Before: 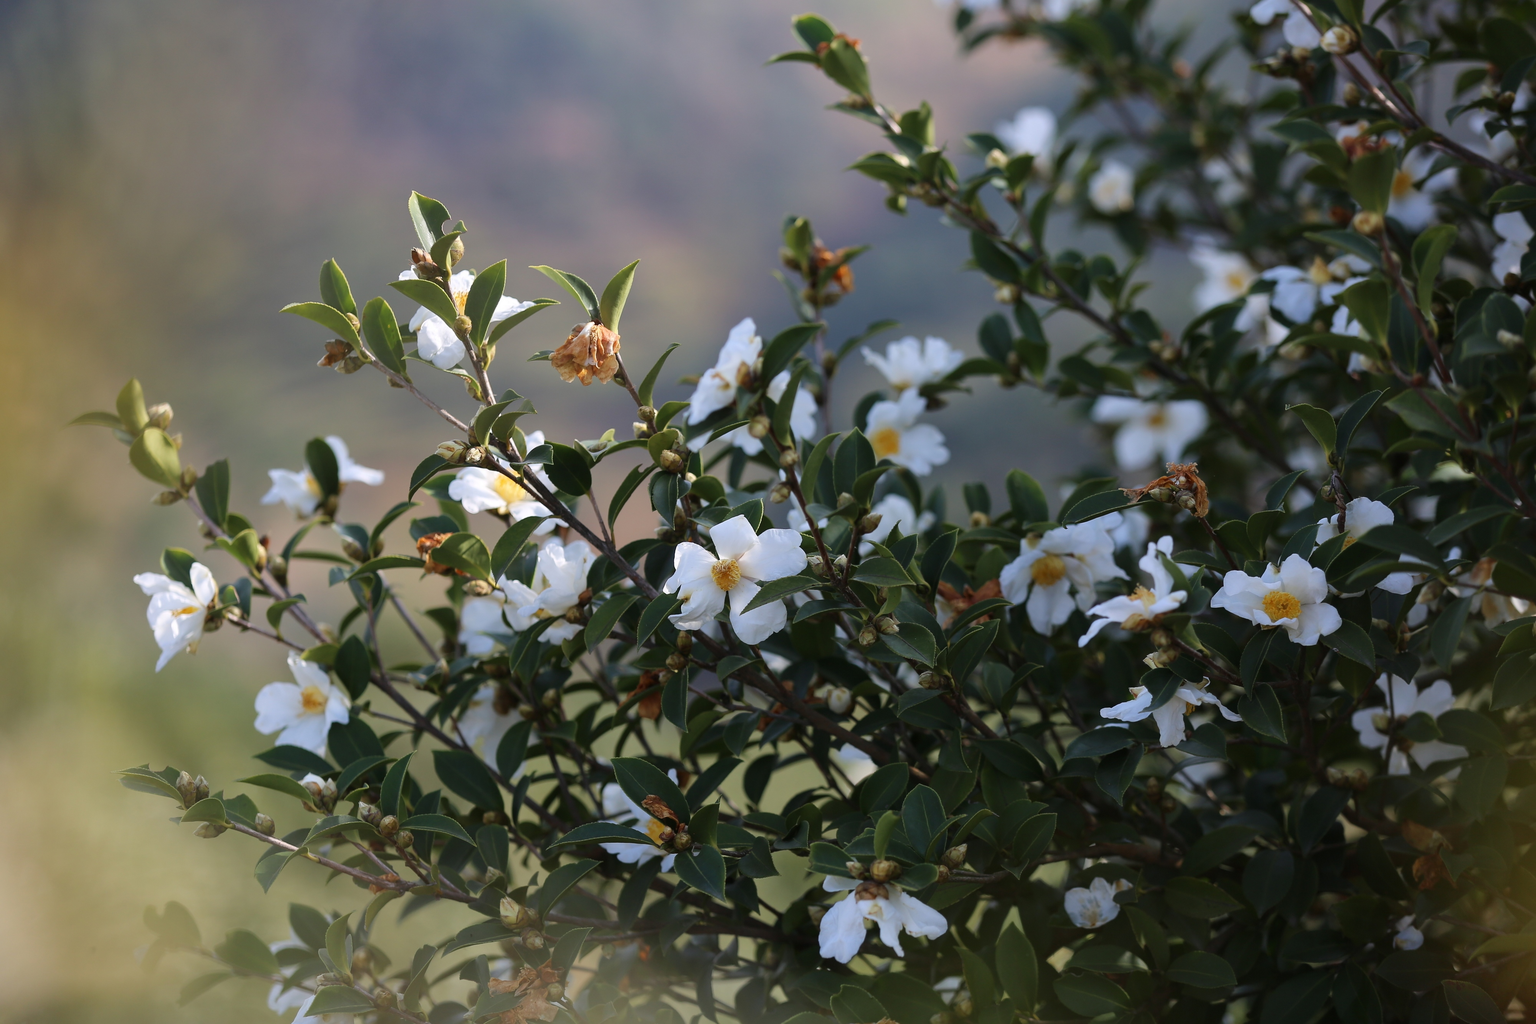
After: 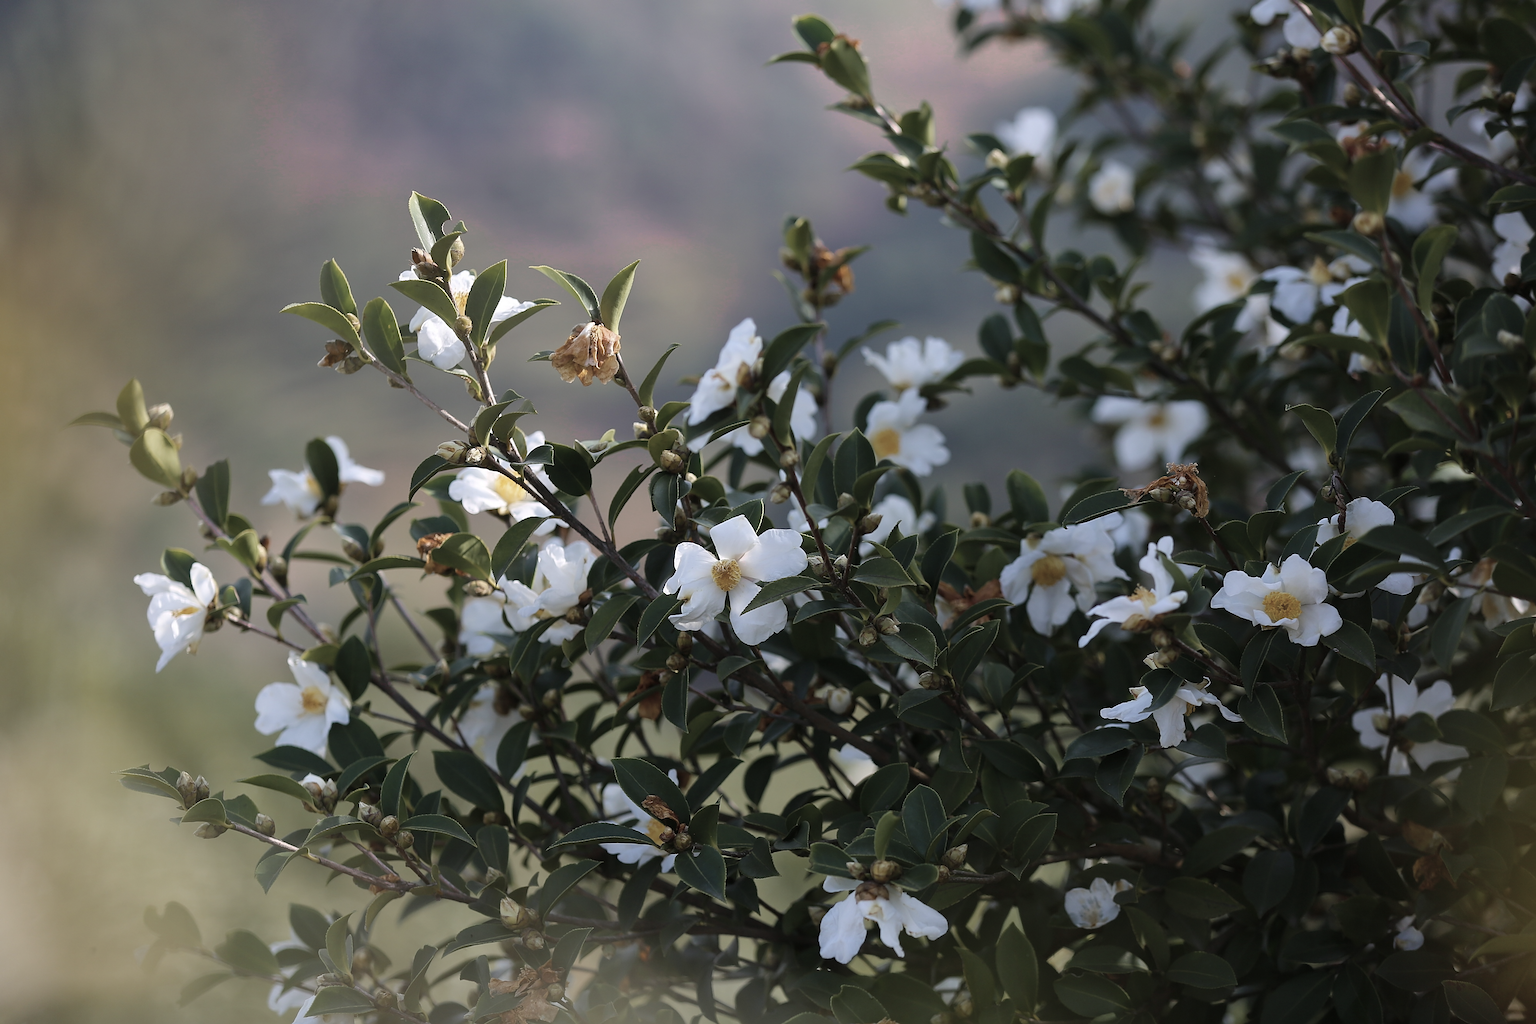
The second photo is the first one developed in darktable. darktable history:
sharpen: amount 0.49
color balance rgb: perceptual saturation grading › global saturation 10.368%, global vibrance 41.953%
color zones: curves: ch0 [(0, 0.6) (0.129, 0.508) (0.193, 0.483) (0.429, 0.5) (0.571, 0.5) (0.714, 0.5) (0.857, 0.5) (1, 0.6)]; ch1 [(0, 0.481) (0.112, 0.245) (0.213, 0.223) (0.429, 0.233) (0.571, 0.231) (0.683, 0.242) (0.857, 0.296) (1, 0.481)]
